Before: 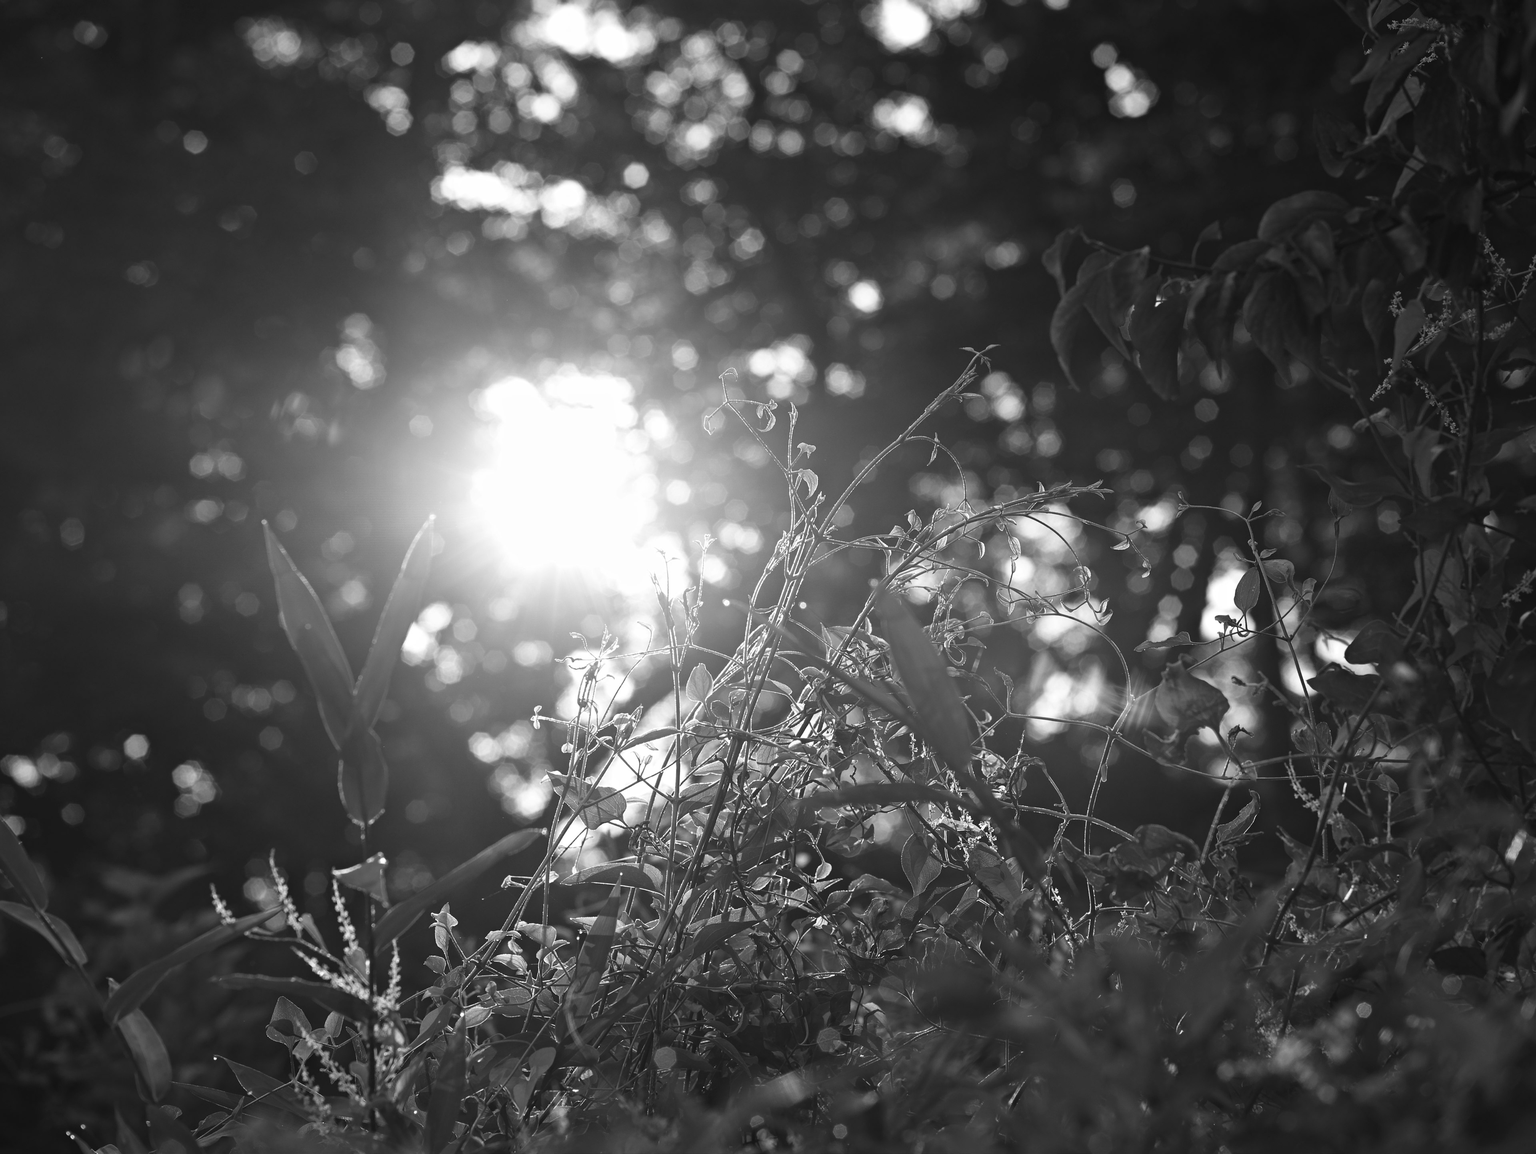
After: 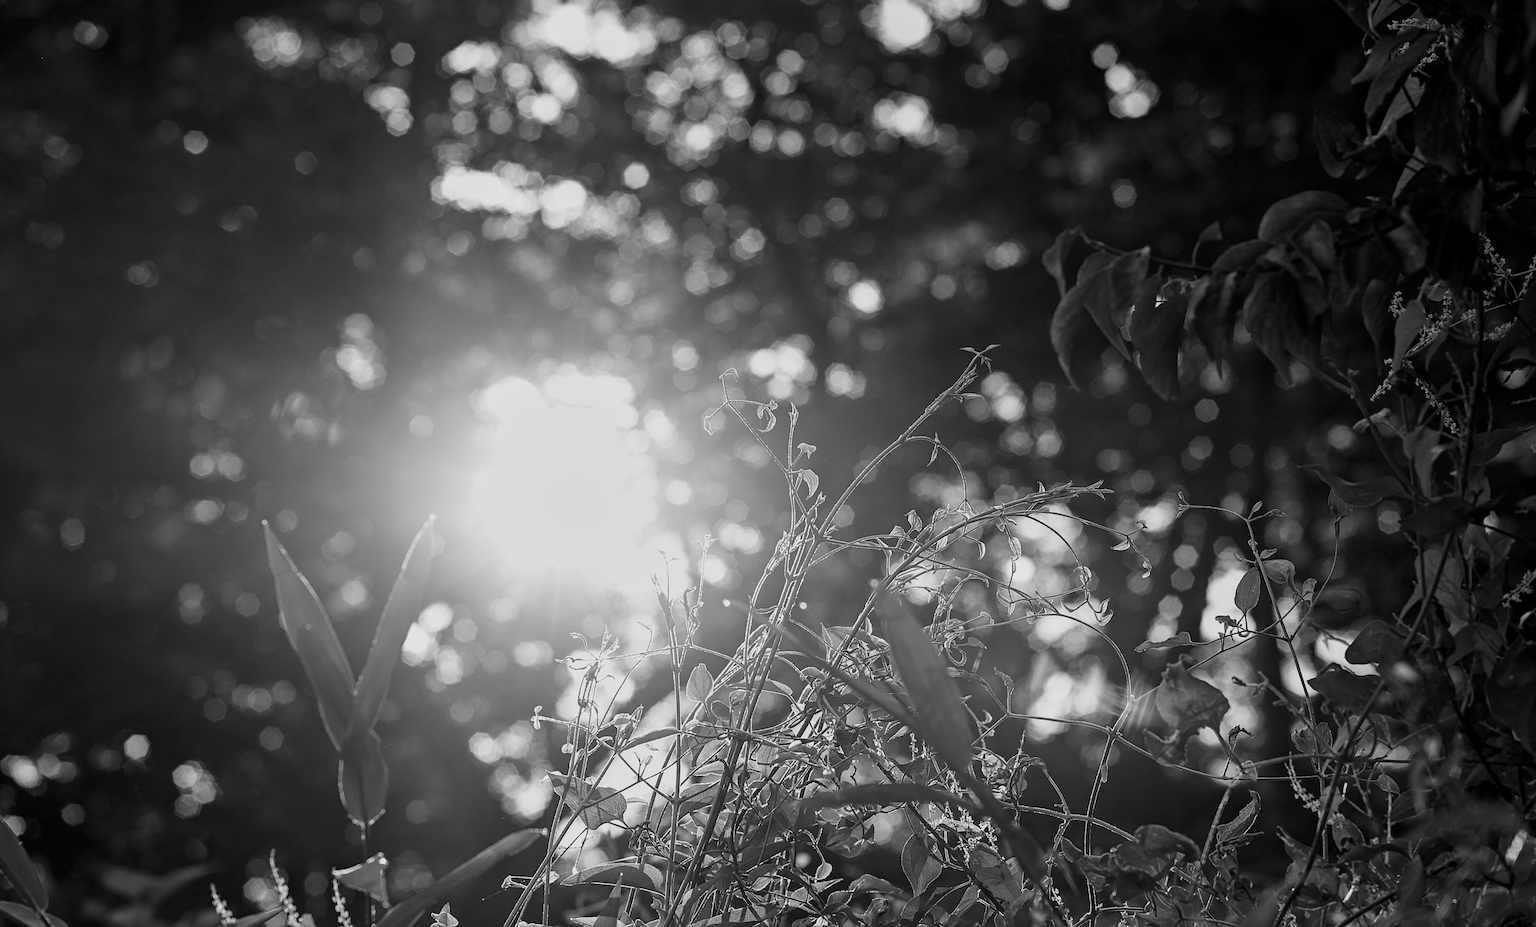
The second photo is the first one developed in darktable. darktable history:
sharpen: on, module defaults
rotate and perspective: crop left 0, crop top 0
crop: bottom 19.644%
filmic rgb: middle gray luminance 18.42%, black relative exposure -9 EV, white relative exposure 3.75 EV, threshold 6 EV, target black luminance 0%, hardness 4.85, latitude 67.35%, contrast 0.955, highlights saturation mix 20%, shadows ↔ highlights balance 21.36%, add noise in highlights 0, preserve chrominance luminance Y, color science v3 (2019), use custom middle-gray values true, iterations of high-quality reconstruction 0, contrast in highlights soft, enable highlight reconstruction true
local contrast: on, module defaults
